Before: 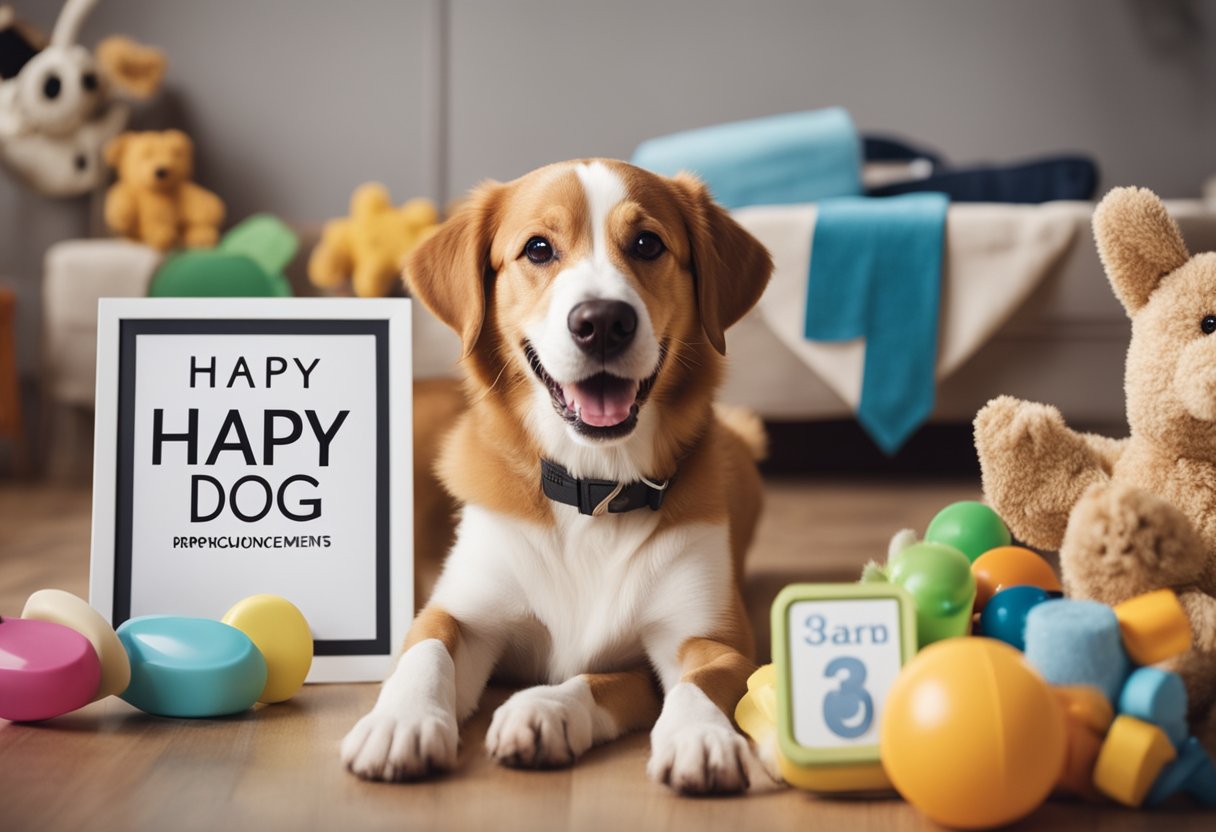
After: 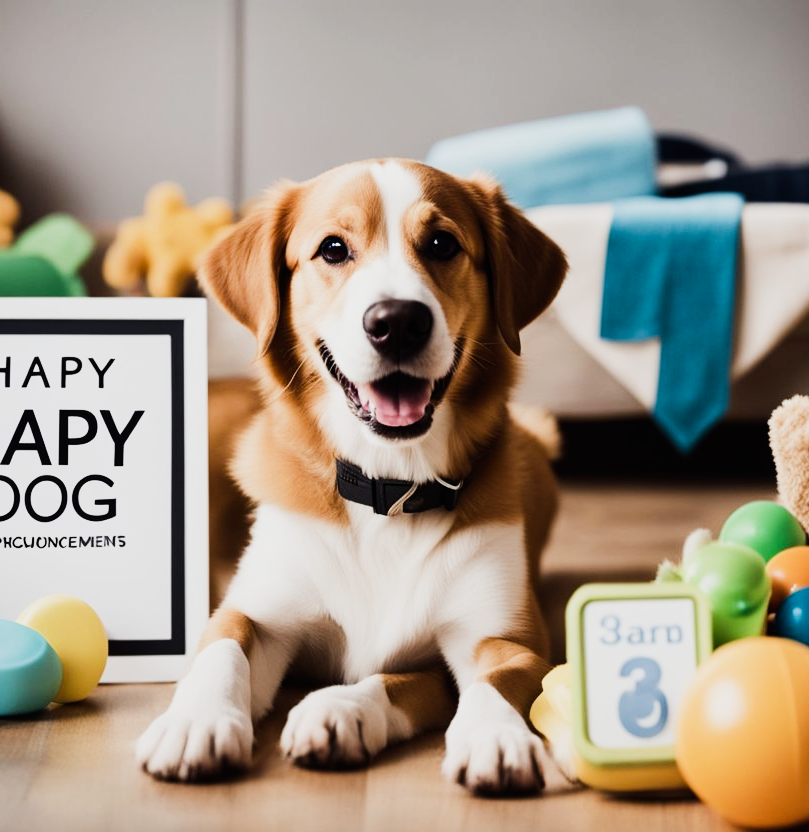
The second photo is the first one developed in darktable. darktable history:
sigmoid: on, module defaults
tone equalizer: -8 EV -0.75 EV, -7 EV -0.7 EV, -6 EV -0.6 EV, -5 EV -0.4 EV, -3 EV 0.4 EV, -2 EV 0.6 EV, -1 EV 0.7 EV, +0 EV 0.75 EV, edges refinement/feathering 500, mask exposure compensation -1.57 EV, preserve details no
crop: left 16.899%, right 16.556%
